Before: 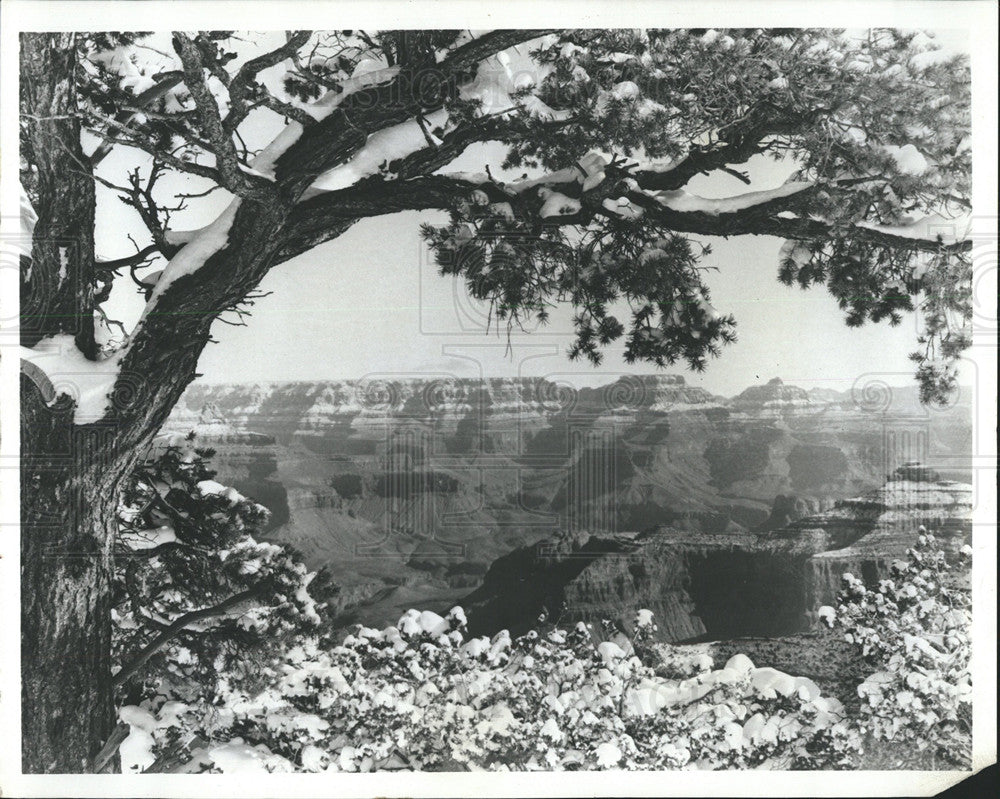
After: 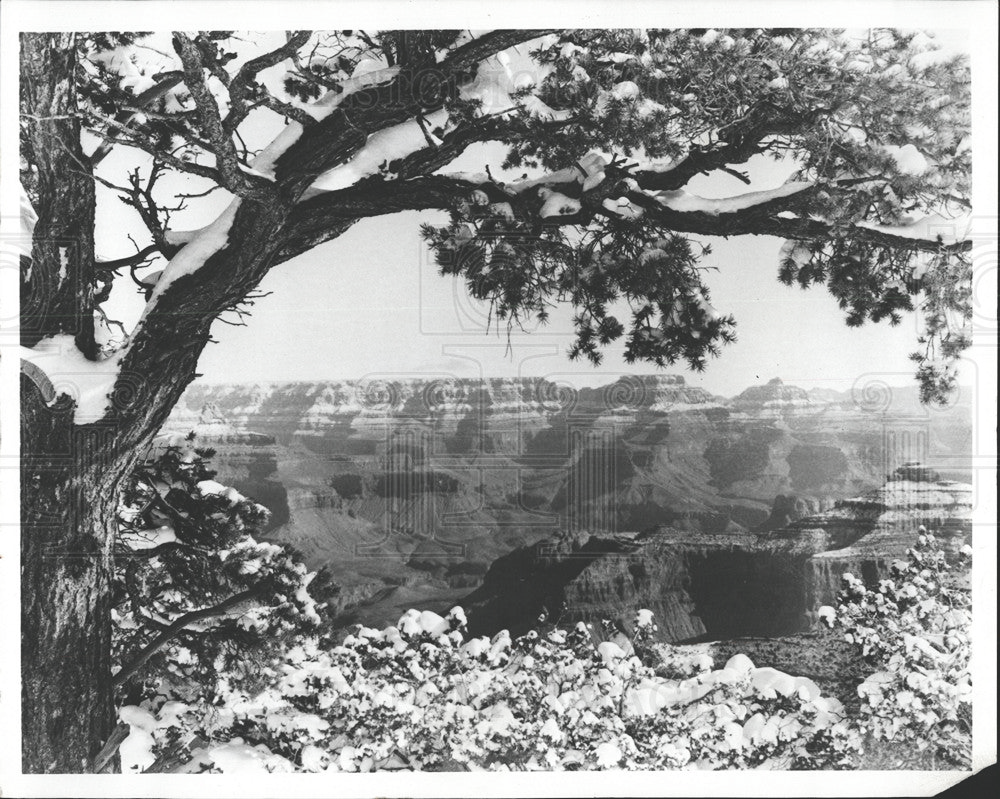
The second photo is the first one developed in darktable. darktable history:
tone curve: curves: ch0 [(0, 0.129) (0.187, 0.207) (0.729, 0.789) (1, 1)], color space Lab, independent channels, preserve colors none
color zones: curves: ch1 [(0, 0.638) (0.193, 0.442) (0.286, 0.15) (0.429, 0.14) (0.571, 0.142) (0.714, 0.154) (0.857, 0.175) (1, 0.638)]
